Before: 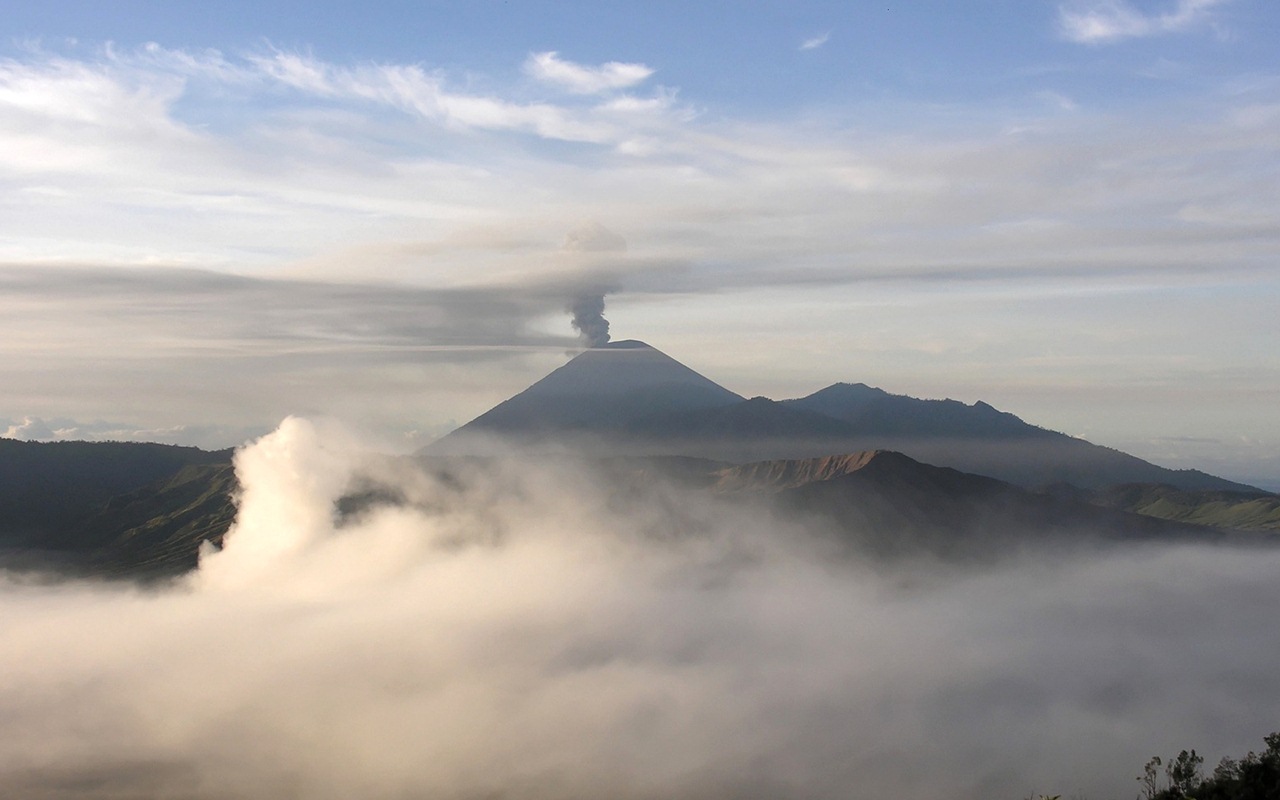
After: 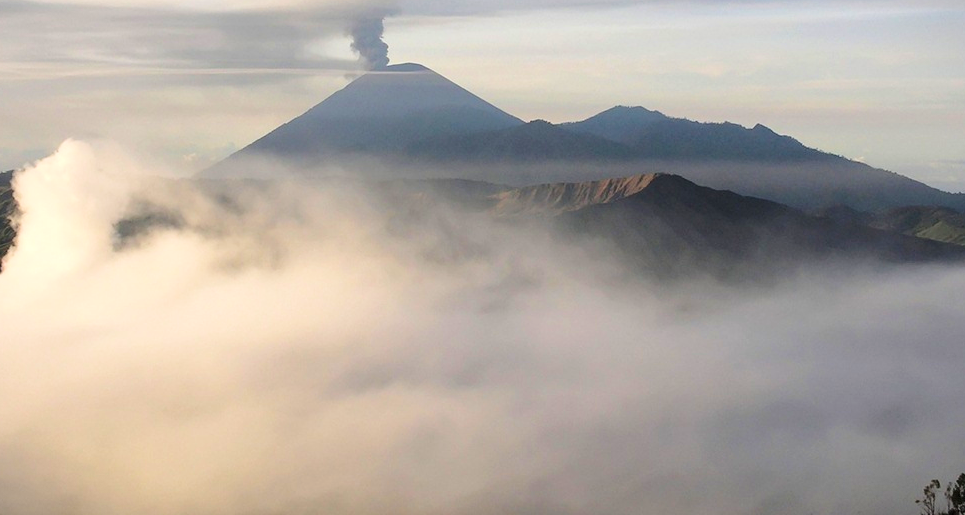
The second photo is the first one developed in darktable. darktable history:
crop and rotate: left 17.268%, top 34.728%, right 7.308%, bottom 0.815%
tone curve: curves: ch0 [(0, 0) (0.003, 0.015) (0.011, 0.019) (0.025, 0.027) (0.044, 0.041) (0.069, 0.055) (0.1, 0.079) (0.136, 0.099) (0.177, 0.149) (0.224, 0.216) (0.277, 0.292) (0.335, 0.383) (0.399, 0.474) (0.468, 0.556) (0.543, 0.632) (0.623, 0.711) (0.709, 0.789) (0.801, 0.871) (0.898, 0.944) (1, 1)], color space Lab, independent channels, preserve colors none
vignetting: fall-off start 101%, brightness -0.264, width/height ratio 1.322, dithering 8-bit output
velvia: strength 40.31%
